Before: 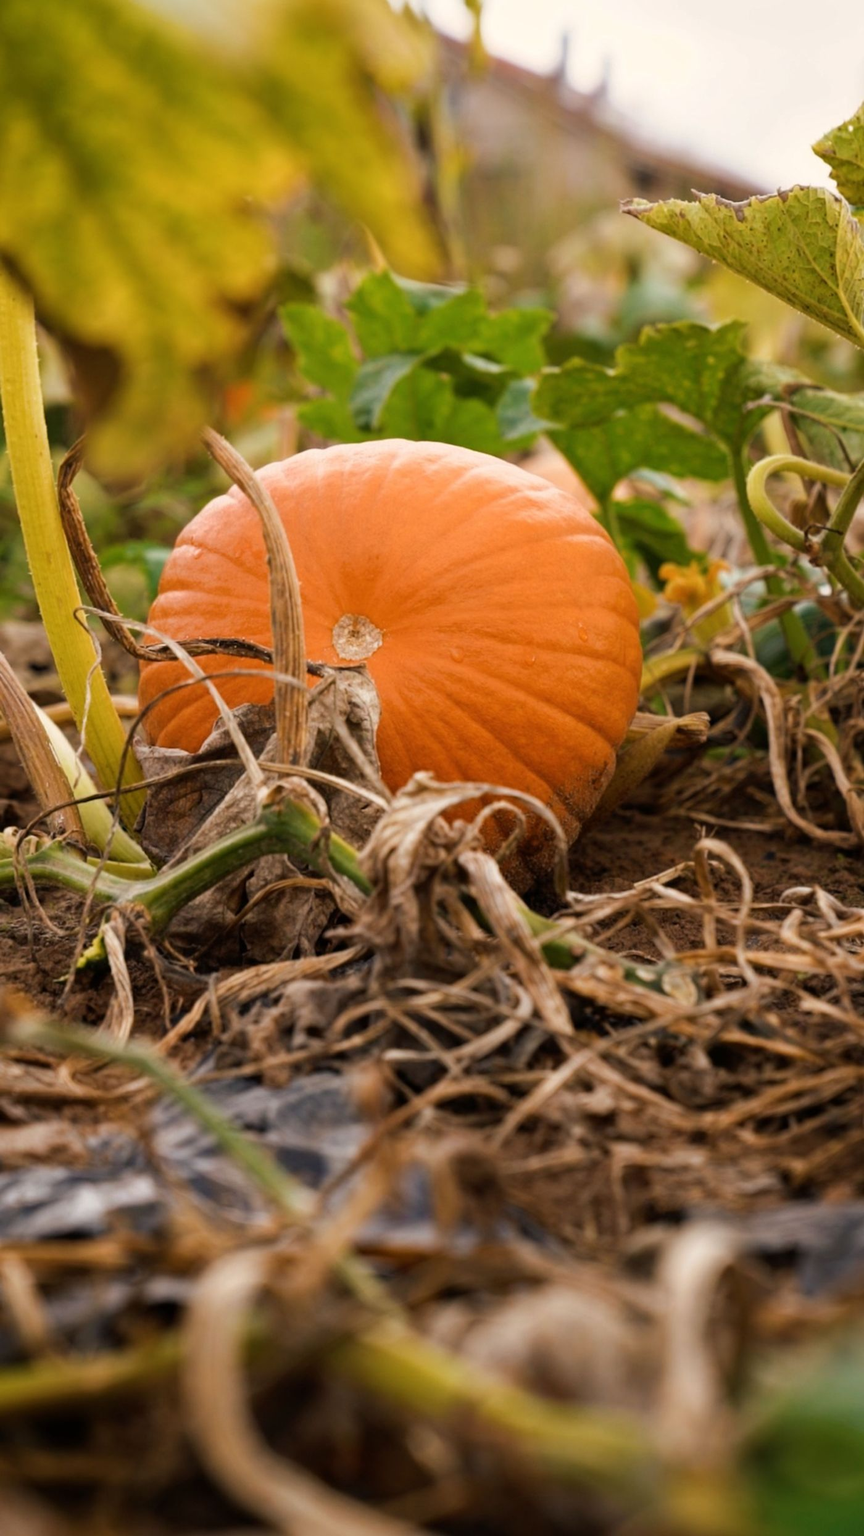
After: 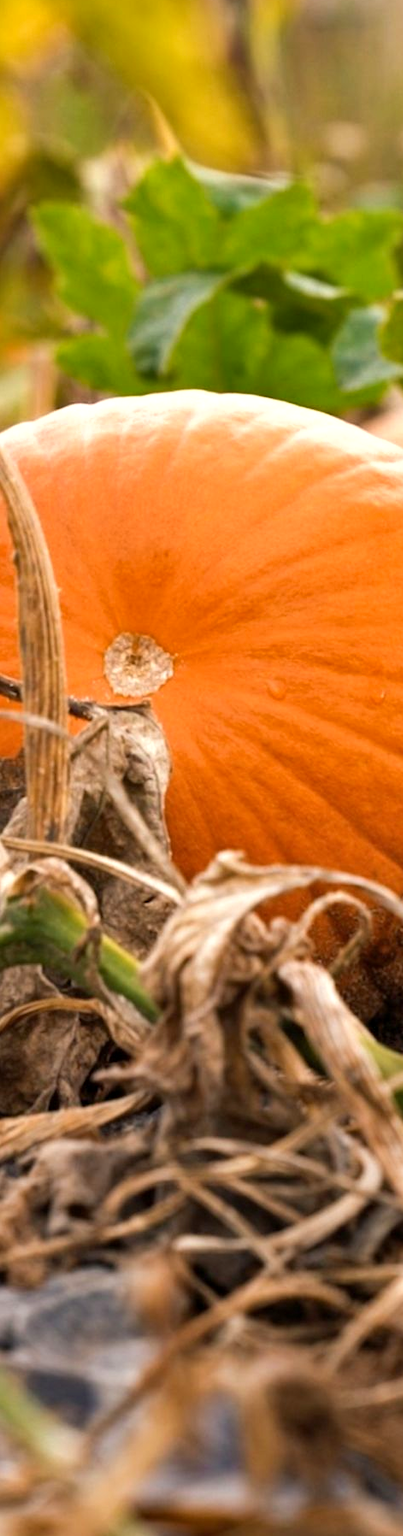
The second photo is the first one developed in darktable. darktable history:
crop and rotate: left 29.808%, top 10.25%, right 36.471%, bottom 17.548%
exposure: black level correction 0.001, exposure 0.499 EV, compensate highlight preservation false
shadows and highlights: soften with gaussian
